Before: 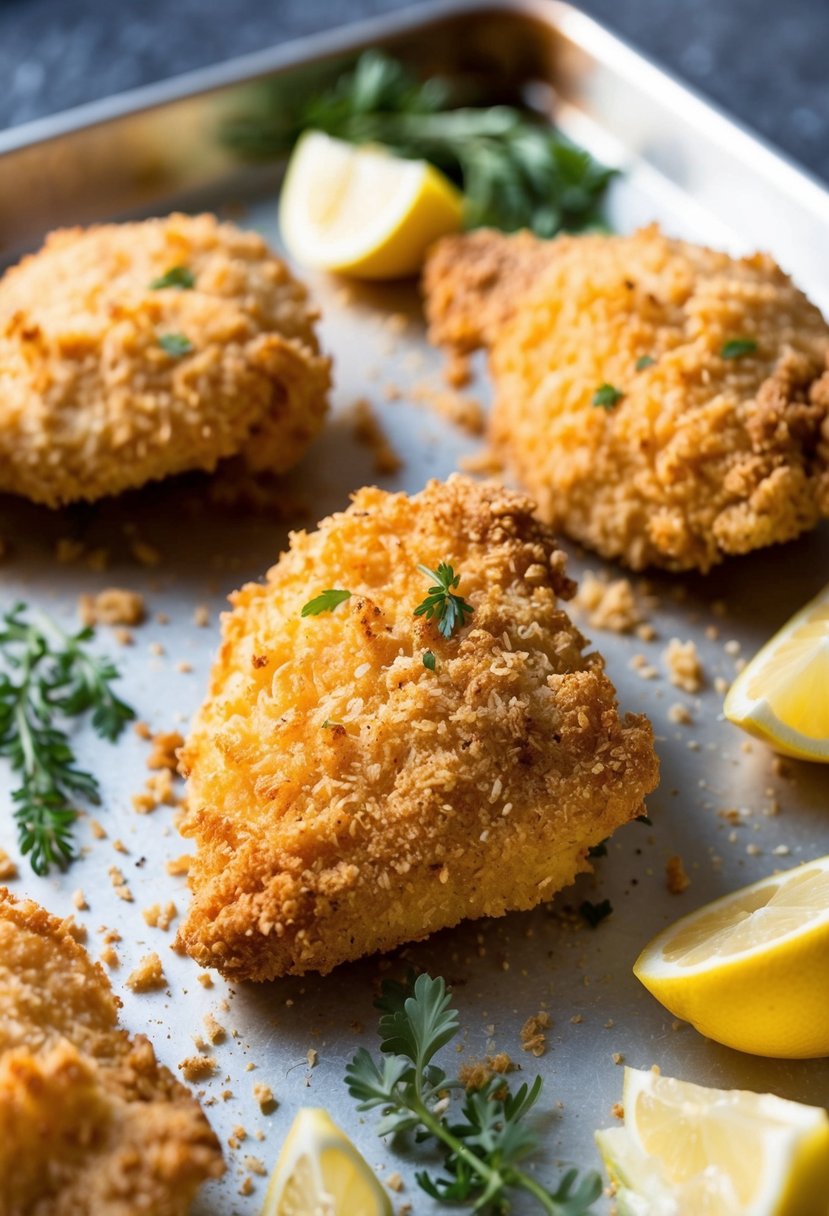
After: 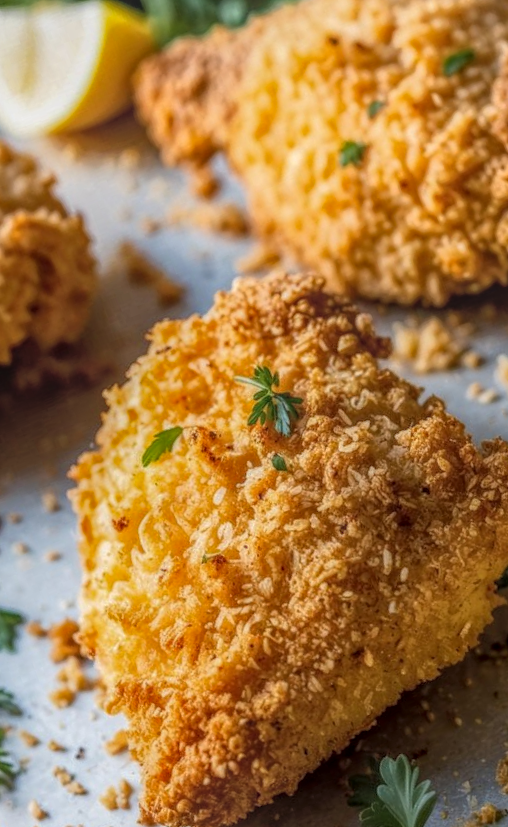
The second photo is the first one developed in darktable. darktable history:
local contrast: highlights 20%, shadows 25%, detail 199%, midtone range 0.2
crop and rotate: angle 20.7°, left 6.924%, right 3.958%, bottom 1.067%
